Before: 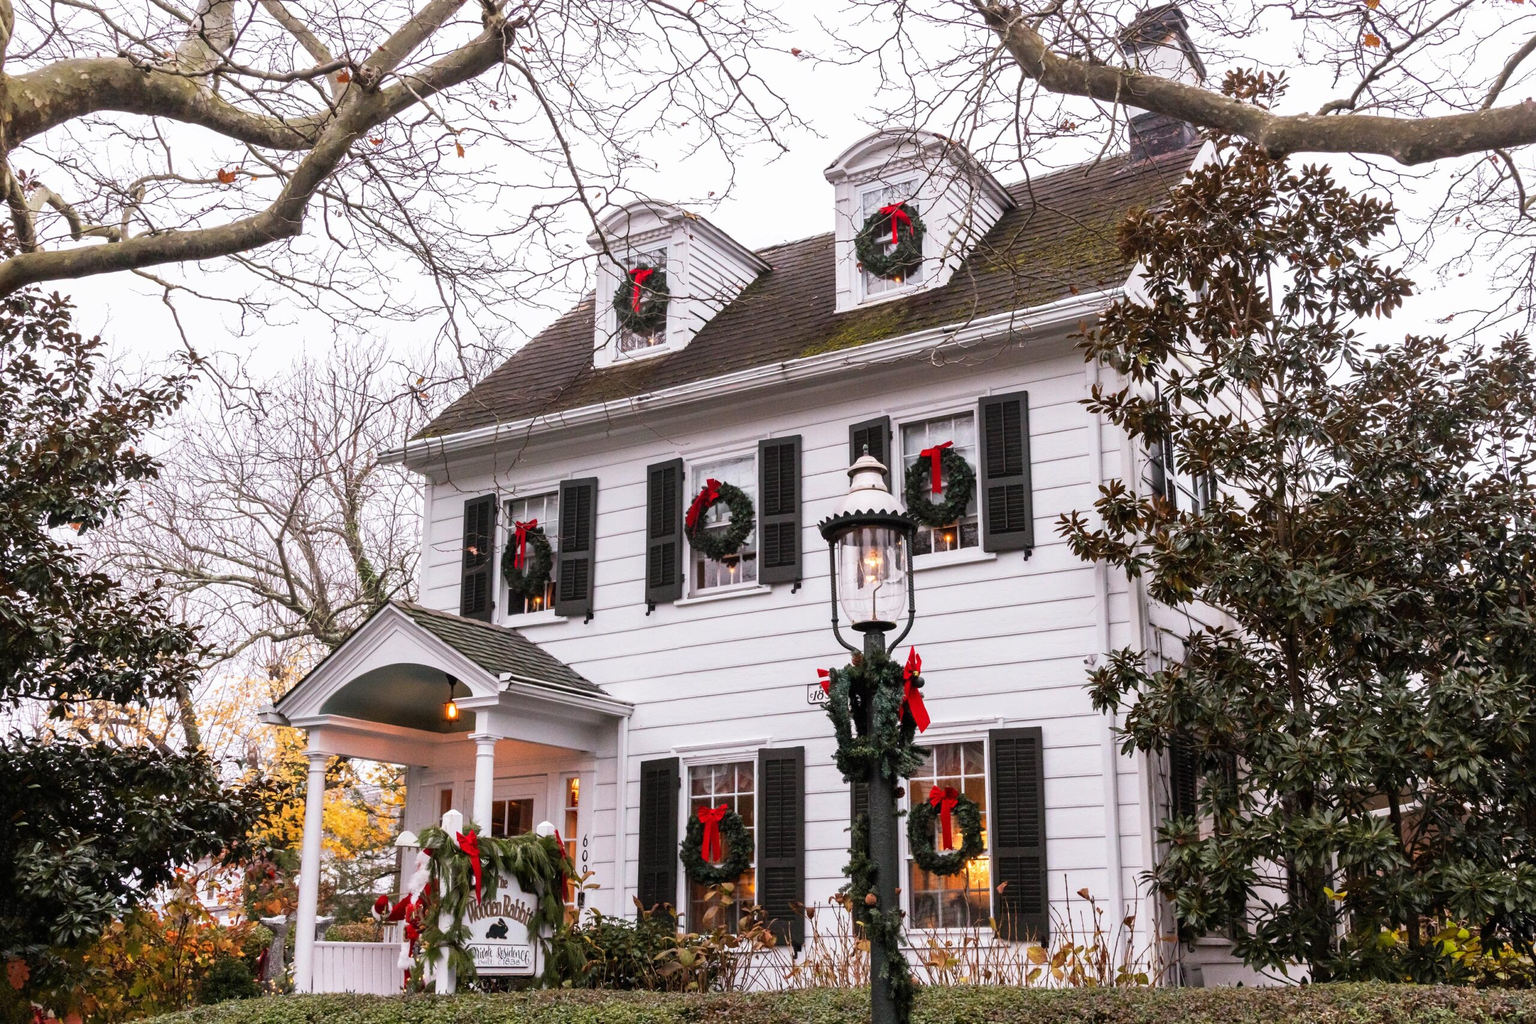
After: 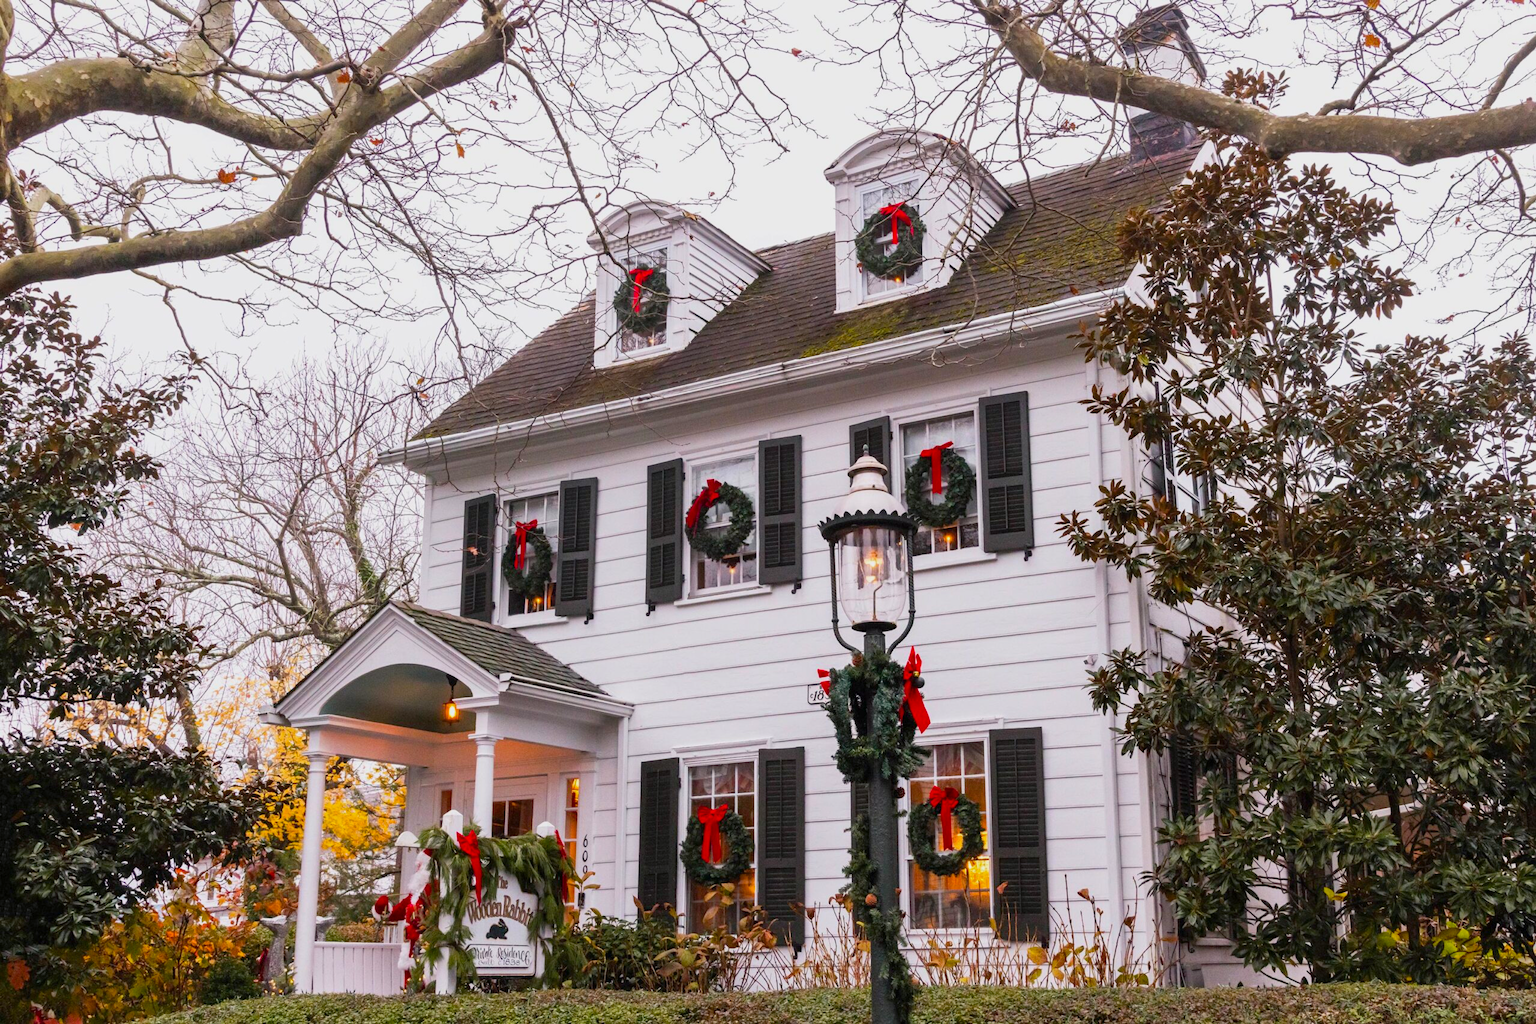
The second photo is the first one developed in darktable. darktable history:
color balance rgb: shadows lift › chroma 1.469%, shadows lift › hue 257.2°, perceptual saturation grading › global saturation 30.504%, contrast -10.32%
